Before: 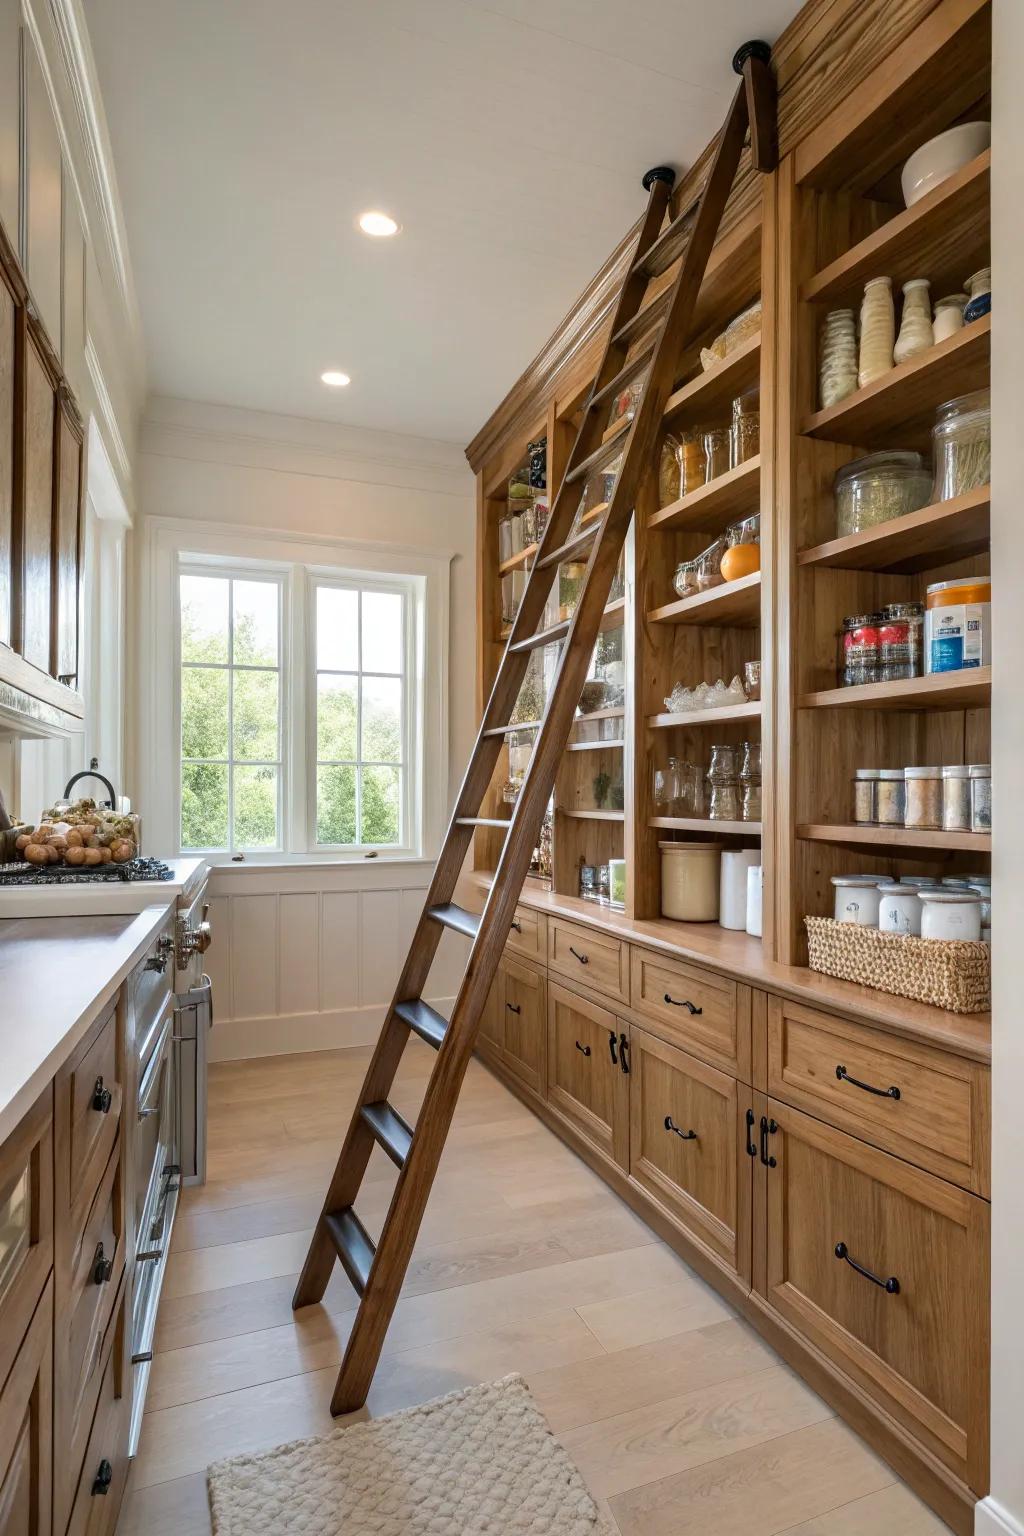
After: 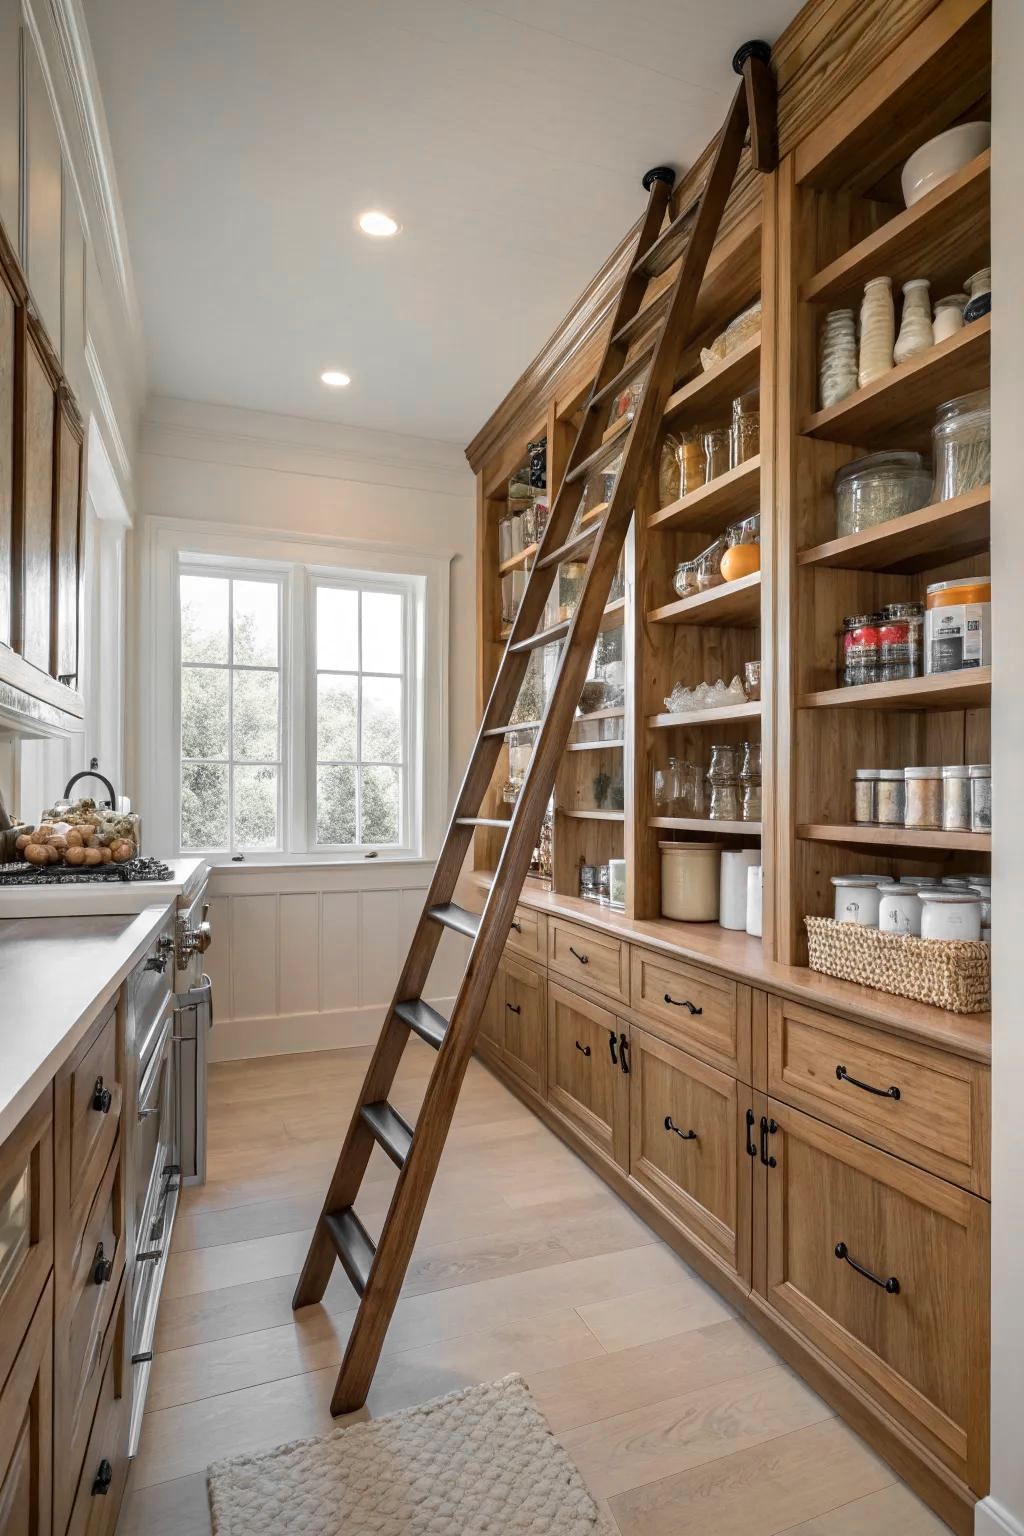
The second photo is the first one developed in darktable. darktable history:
color zones: curves: ch0 [(0, 0.447) (0.184, 0.543) (0.323, 0.476) (0.429, 0.445) (0.571, 0.443) (0.714, 0.451) (0.857, 0.452) (1, 0.447)]; ch1 [(0, 0.464) (0.176, 0.46) (0.287, 0.177) (0.429, 0.002) (0.571, 0) (0.714, 0) (0.857, 0) (1, 0.464)]
vignetting: fall-off radius 60.49%, saturation 0.385, unbound false
